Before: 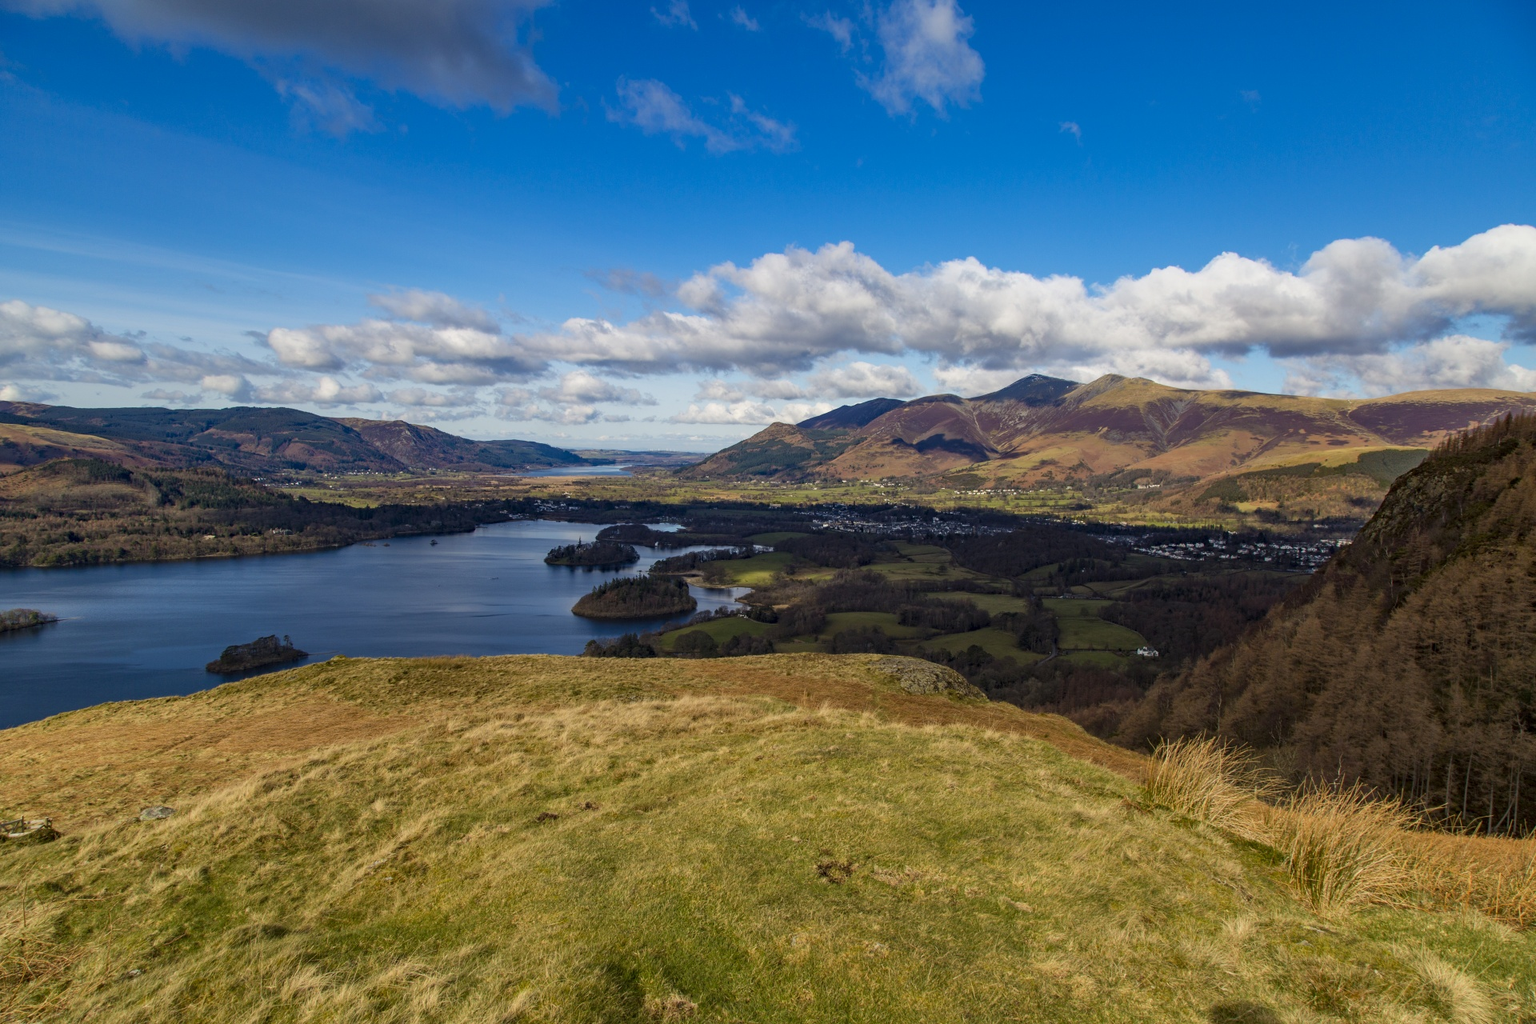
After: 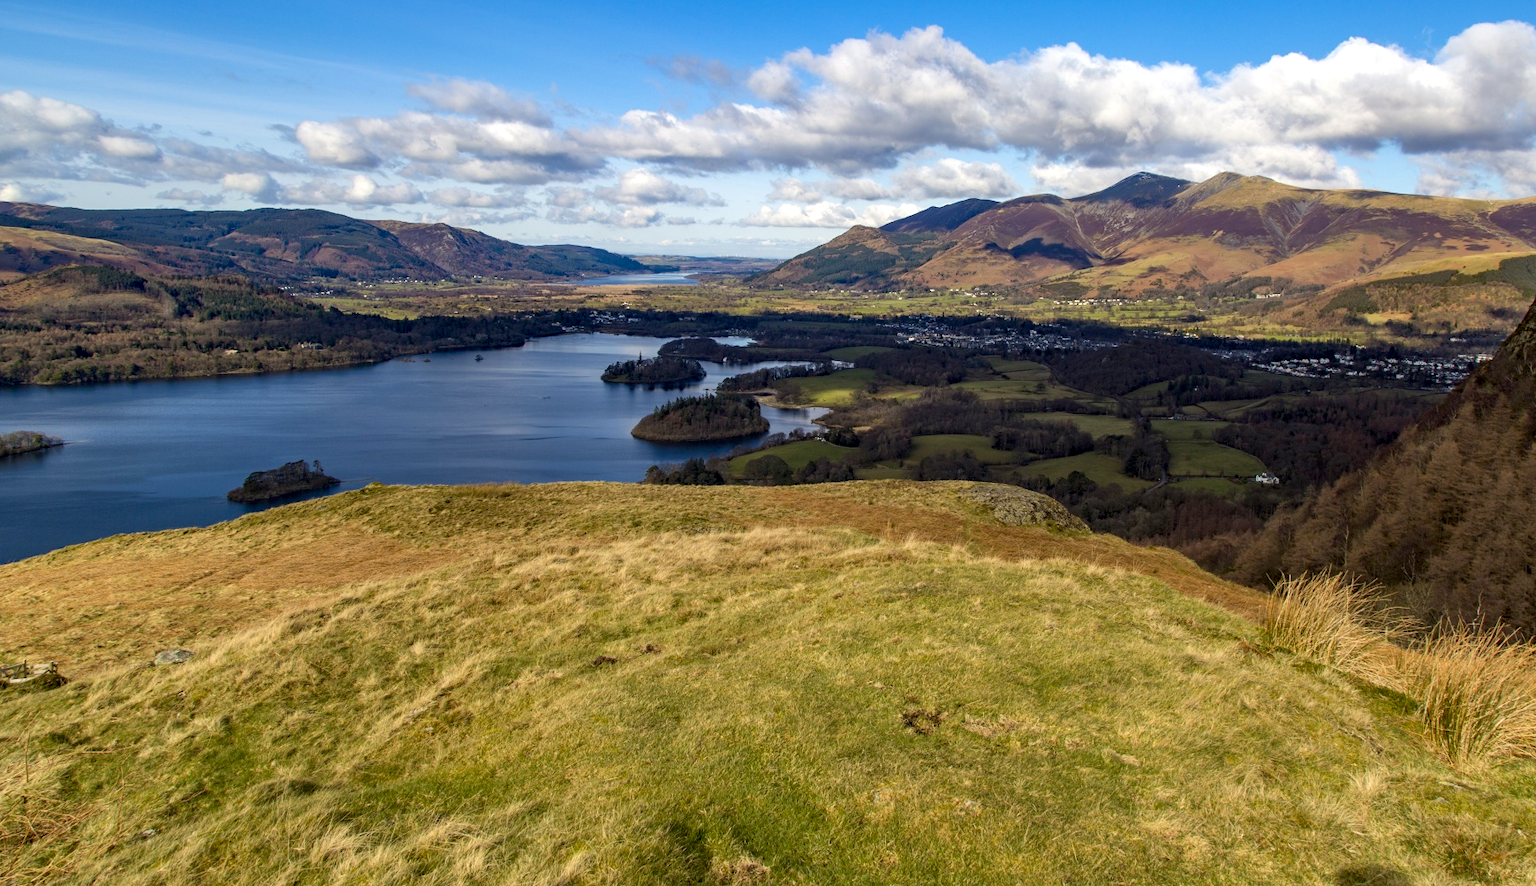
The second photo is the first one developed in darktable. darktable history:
exposure: black level correction 0.005, exposure 0.414 EV, compensate highlight preservation false
crop: top 21.332%, right 9.387%, bottom 0.209%
